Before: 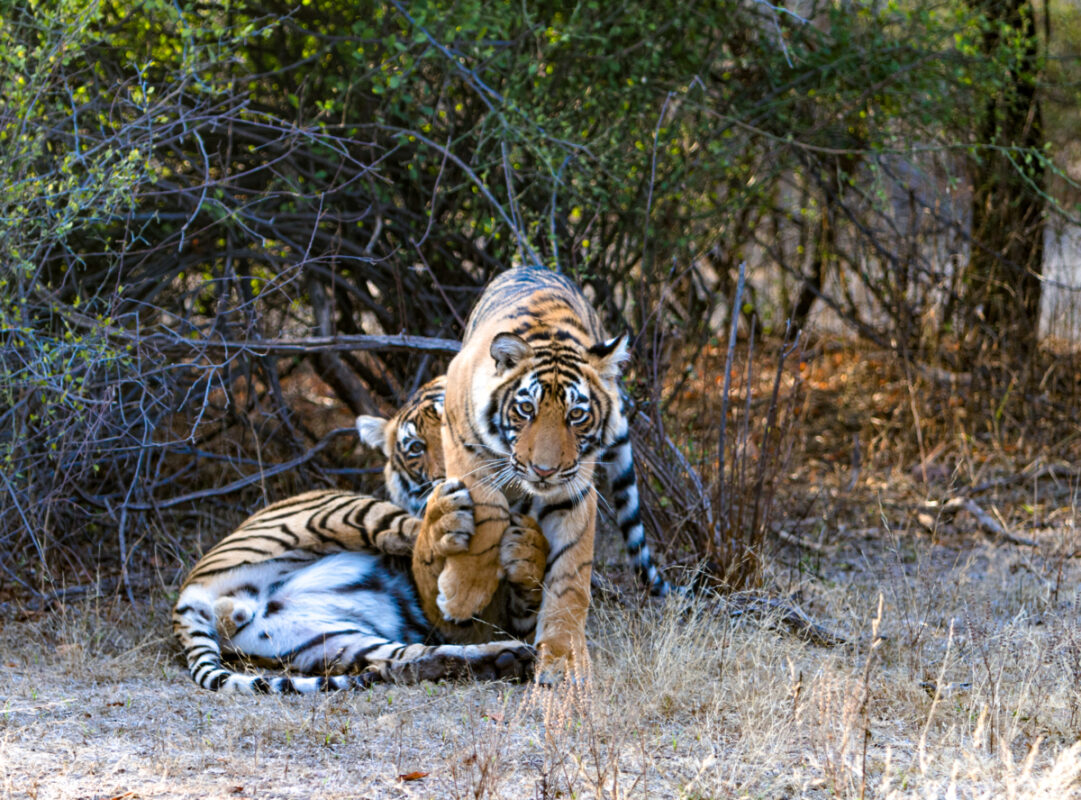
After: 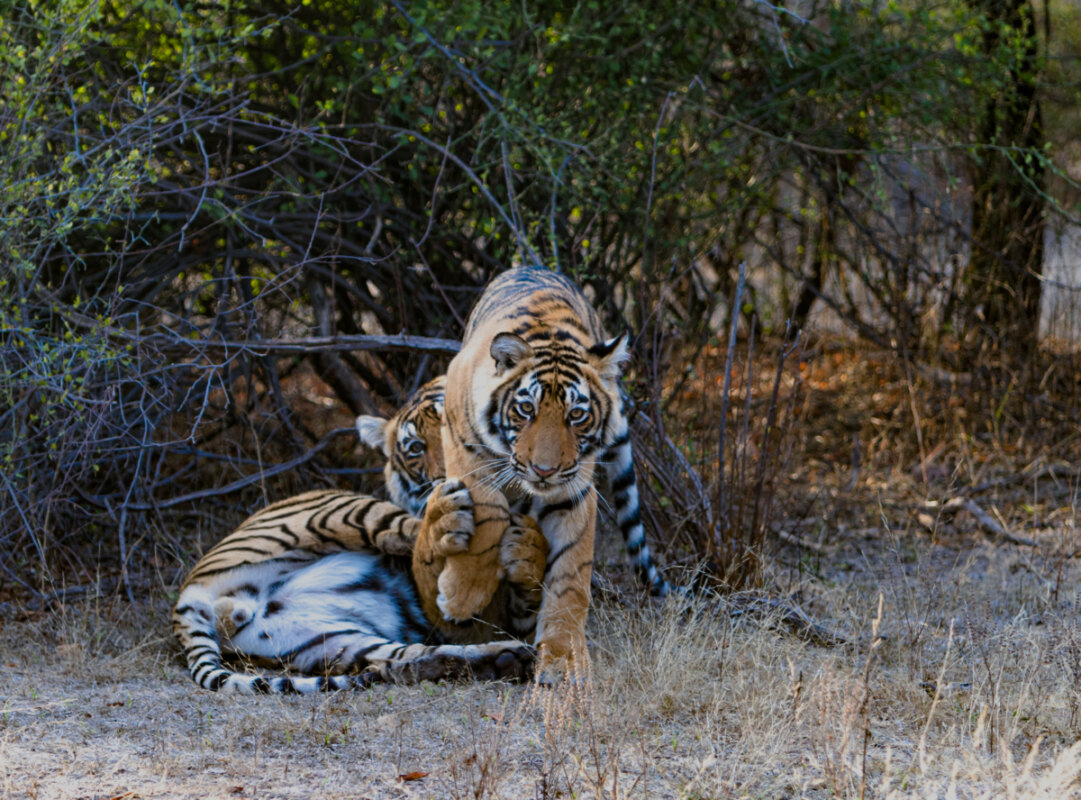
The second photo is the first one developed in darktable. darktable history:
exposure: black level correction 0, exposure -0.722 EV, compensate highlight preservation false
